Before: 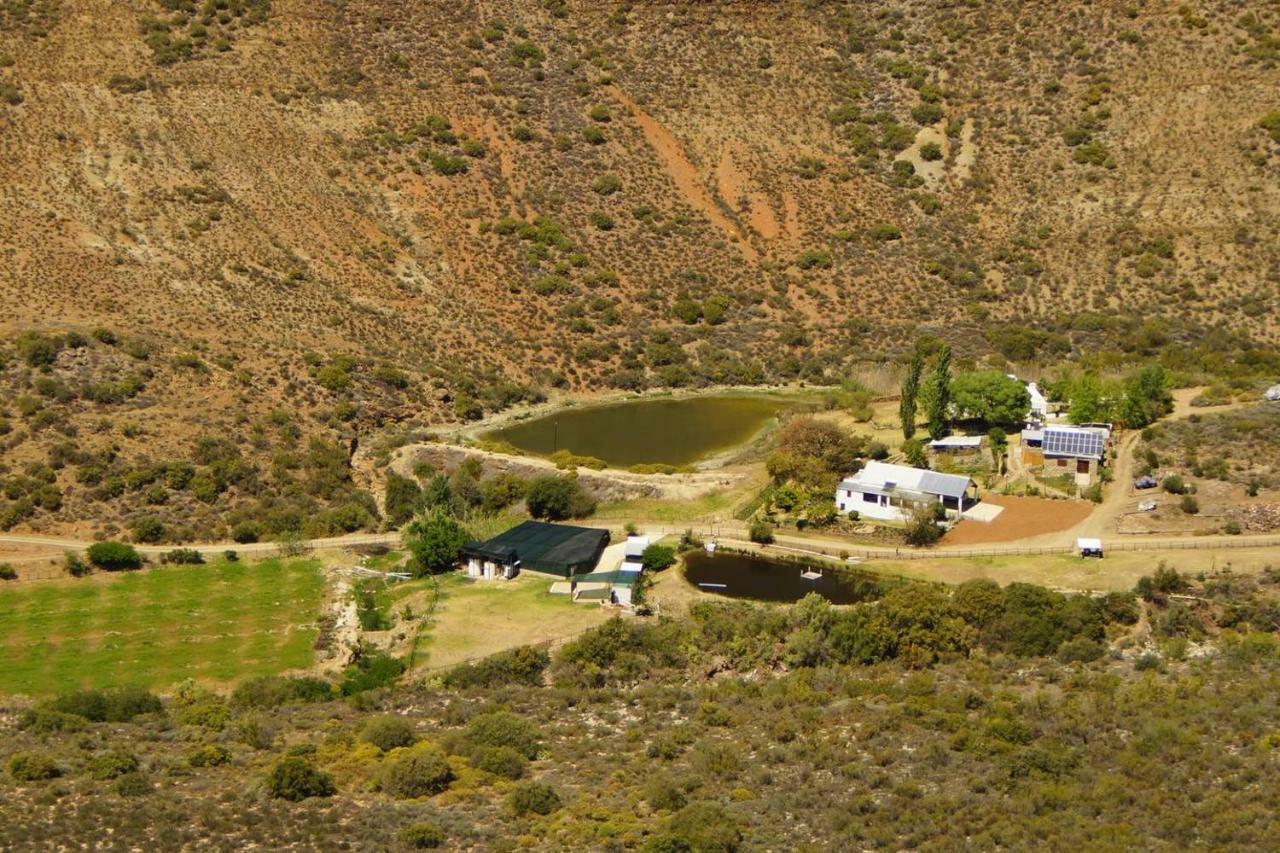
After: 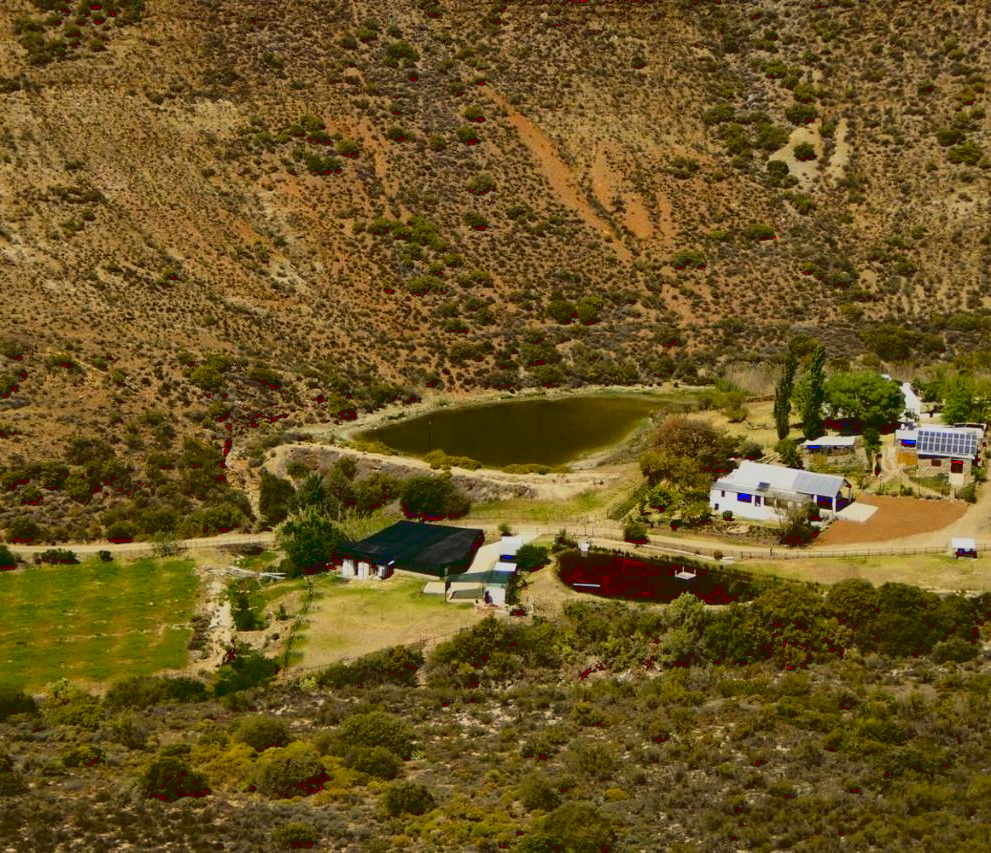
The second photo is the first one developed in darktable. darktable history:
tone curve: curves: ch0 [(0, 0.072) (0.249, 0.176) (0.518, 0.489) (0.832, 0.854) (1, 0.948)], color space Lab, linked channels, preserve colors none
crop: left 9.88%, right 12.664%
shadows and highlights: radius 121.13, shadows 21.4, white point adjustment -9.72, highlights -14.39, soften with gaussian
exposure: black level correction 0.016, exposure -0.009 EV, compensate highlight preservation false
